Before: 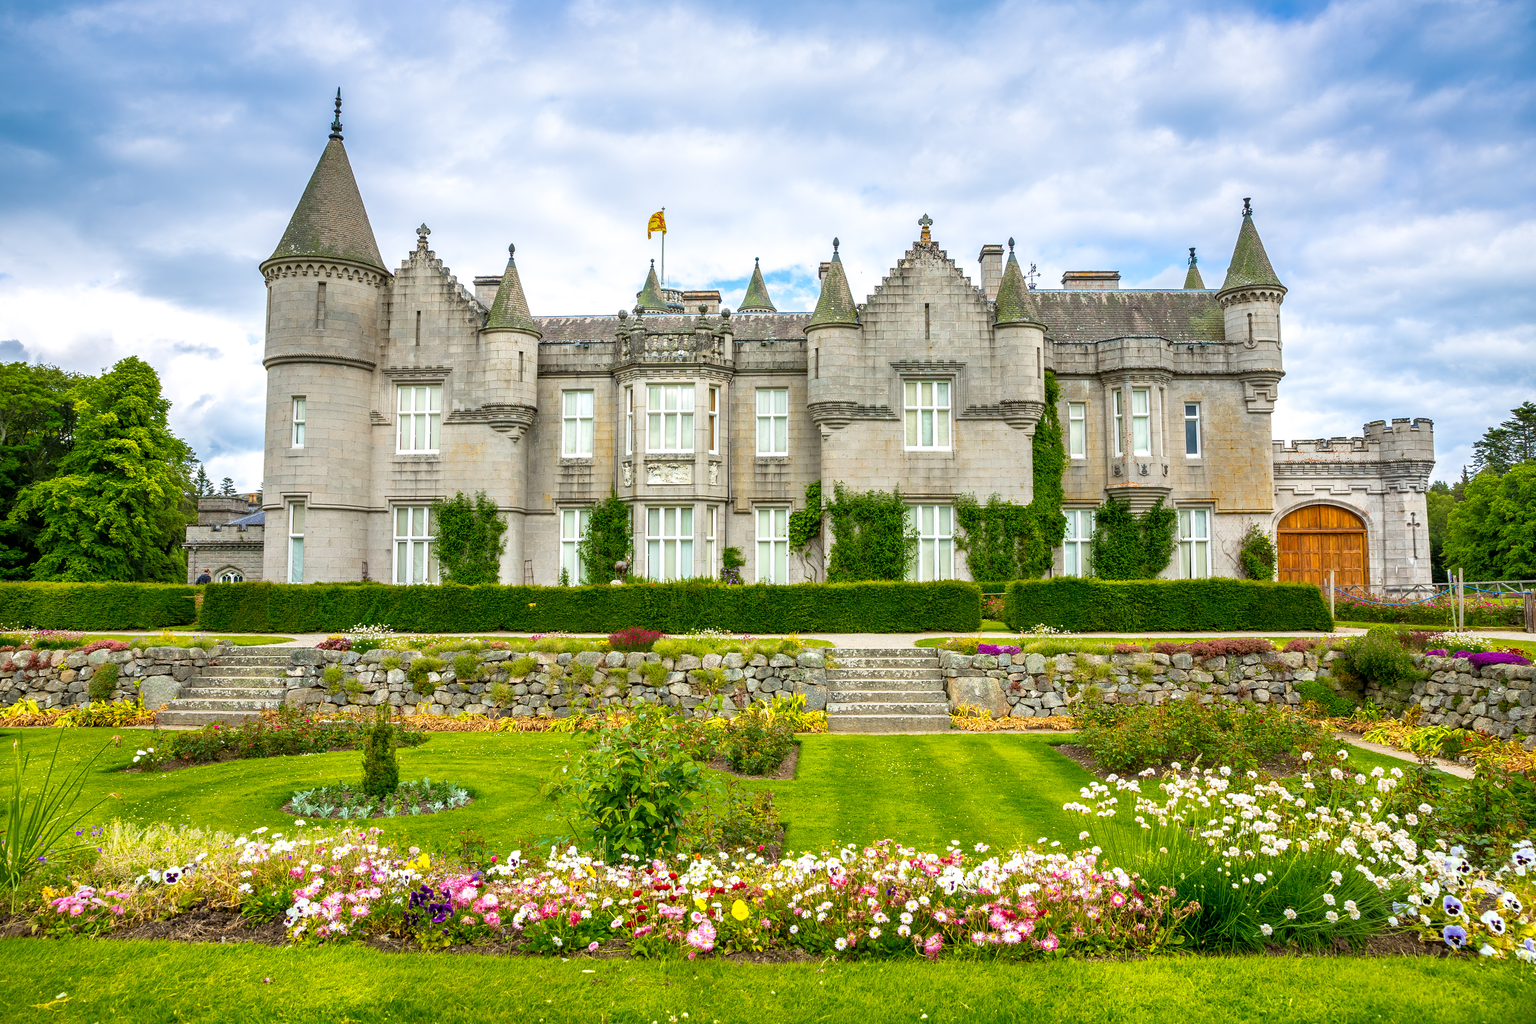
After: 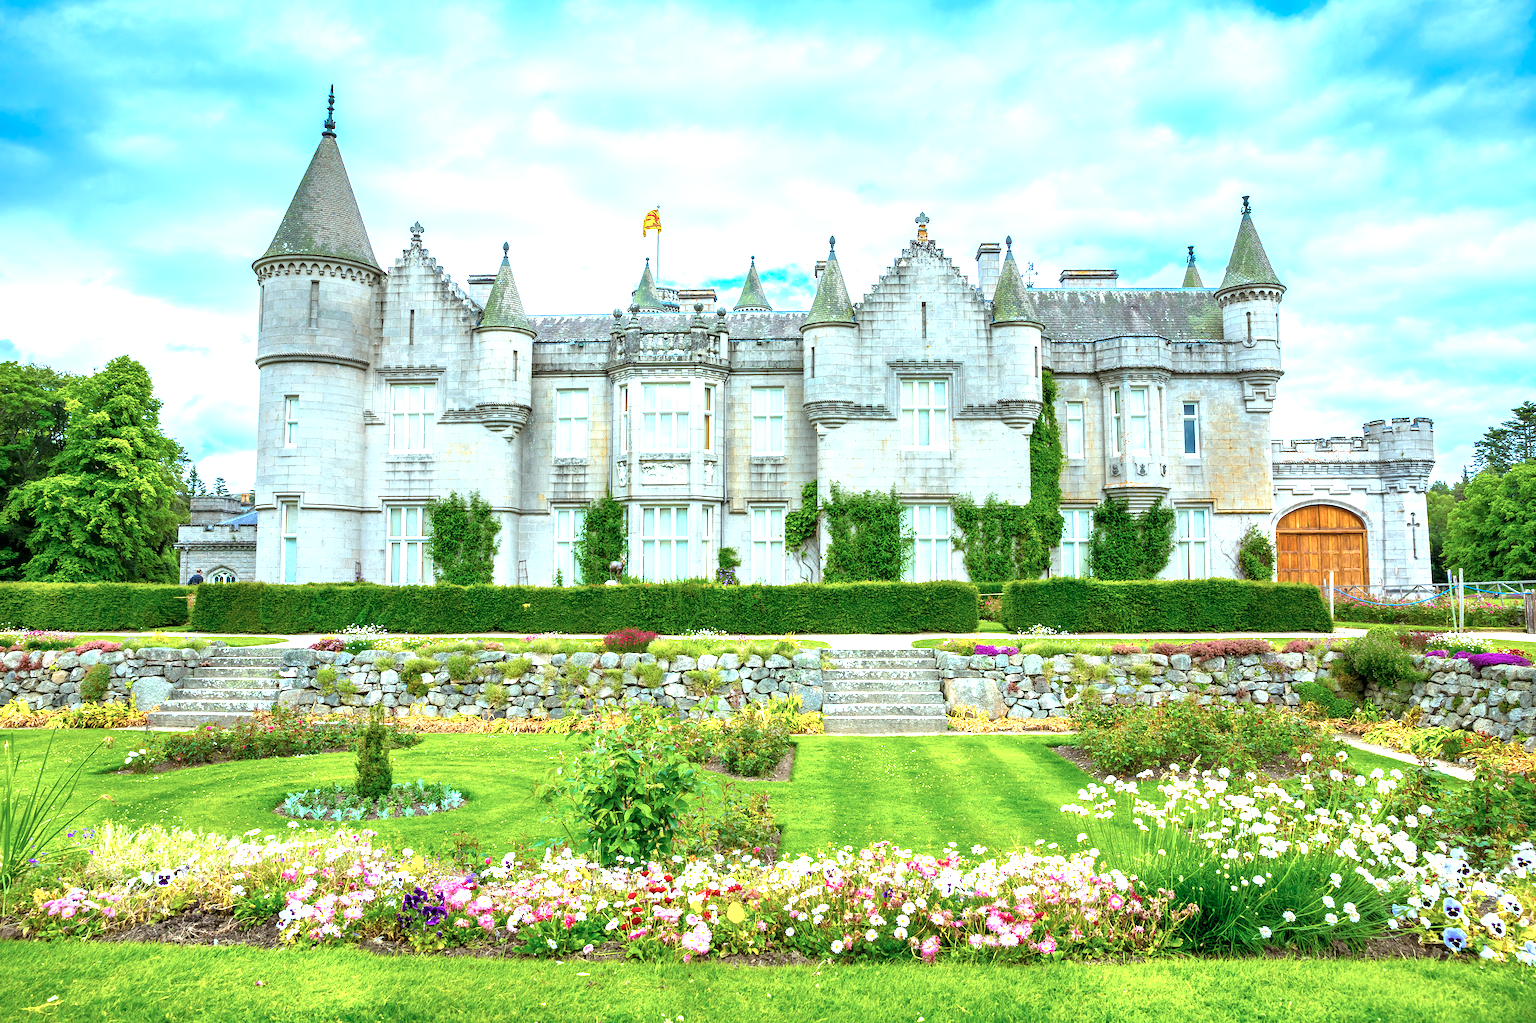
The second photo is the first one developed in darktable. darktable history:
color correction: highlights a* -10.57, highlights b* -19.01
crop and rotate: left 0.615%, top 0.349%, bottom 0.339%
exposure: black level correction 0, exposure 0.895 EV, compensate exposure bias true, compensate highlight preservation false
tone equalizer: edges refinement/feathering 500, mask exposure compensation -1.57 EV, preserve details guided filter
